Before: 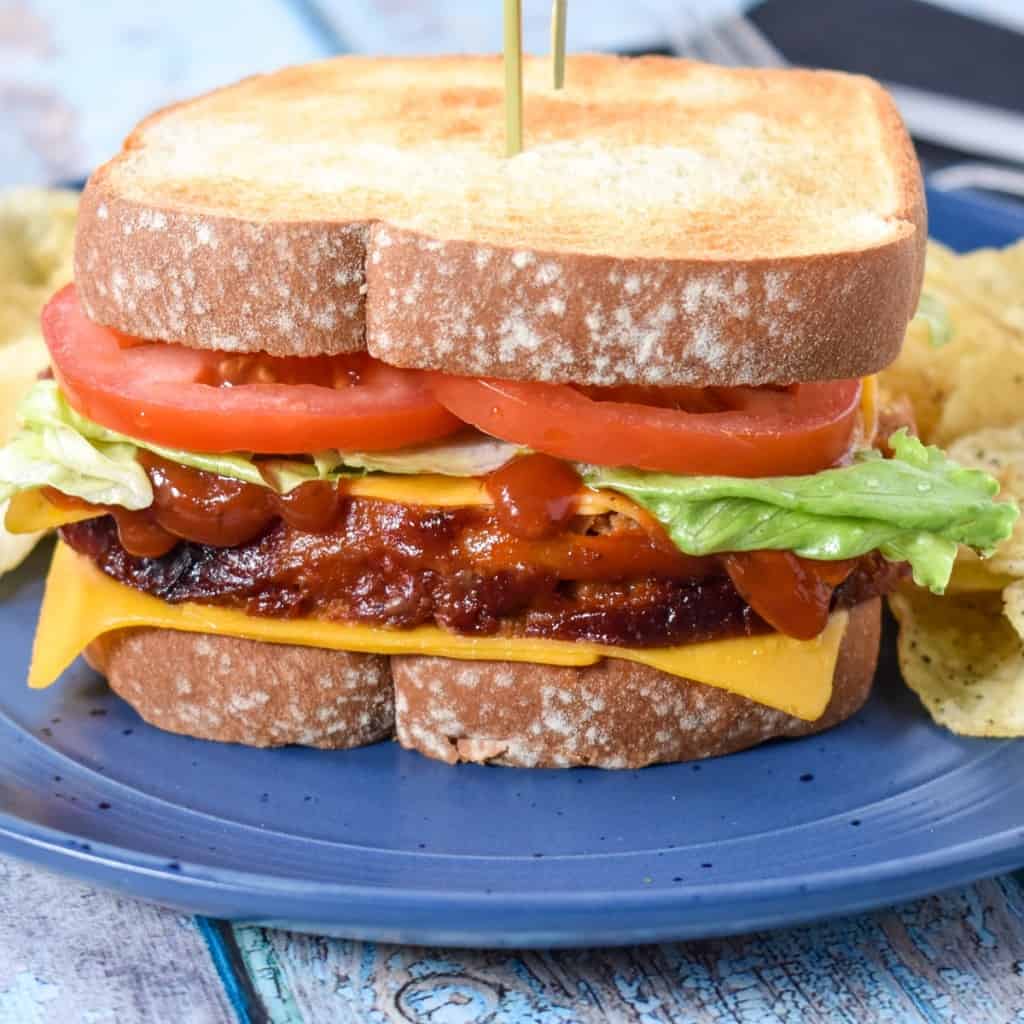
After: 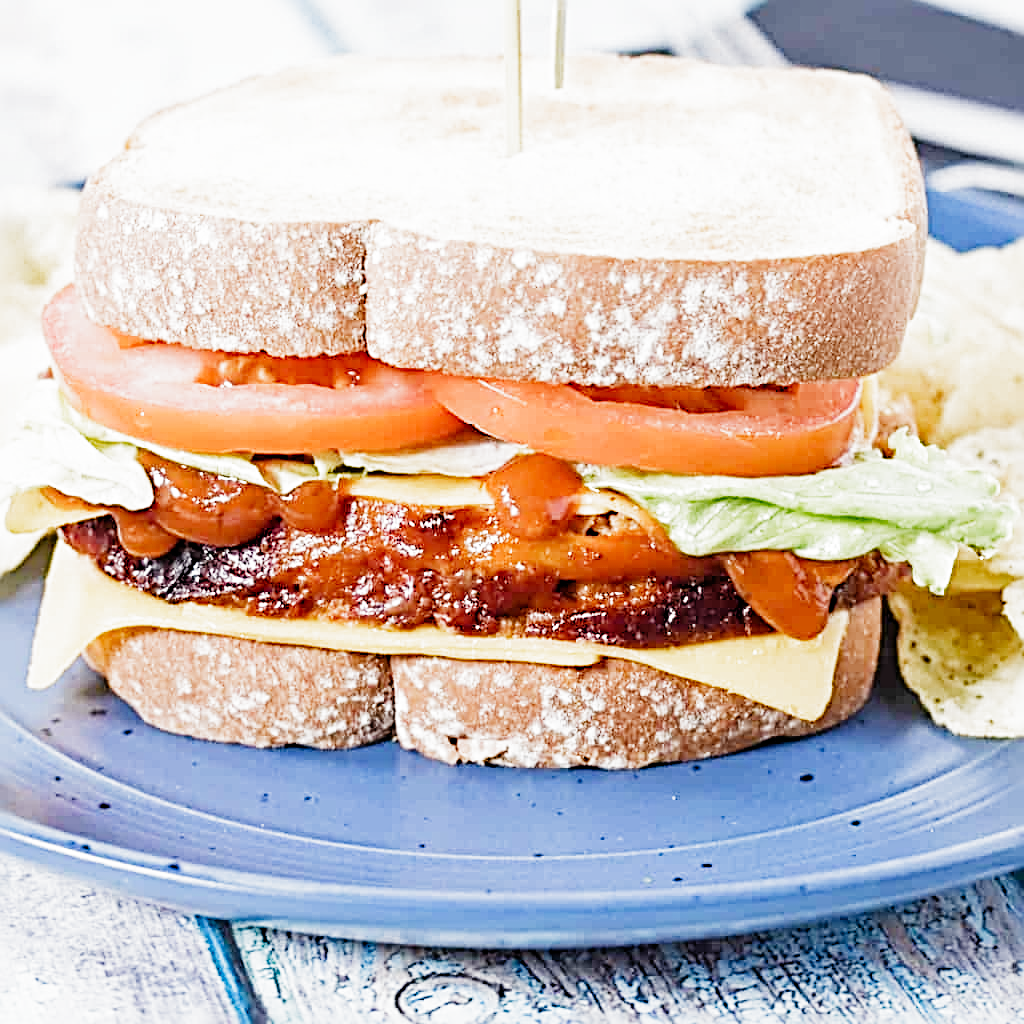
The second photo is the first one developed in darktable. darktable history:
exposure: black level correction 0, exposure 1 EV, compensate highlight preservation false
sharpen: radius 3.734, amount 0.927
filmic rgb: black relative exposure -7.65 EV, white relative exposure 4.56 EV, hardness 3.61, contrast 0.986, preserve chrominance no, color science v5 (2021)
tone equalizer: -8 EV -0.758 EV, -7 EV -0.709 EV, -6 EV -0.576 EV, -5 EV -0.424 EV, -3 EV 0.37 EV, -2 EV 0.6 EV, -1 EV 0.676 EV, +0 EV 0.771 EV, smoothing diameter 25%, edges refinement/feathering 12.2, preserve details guided filter
